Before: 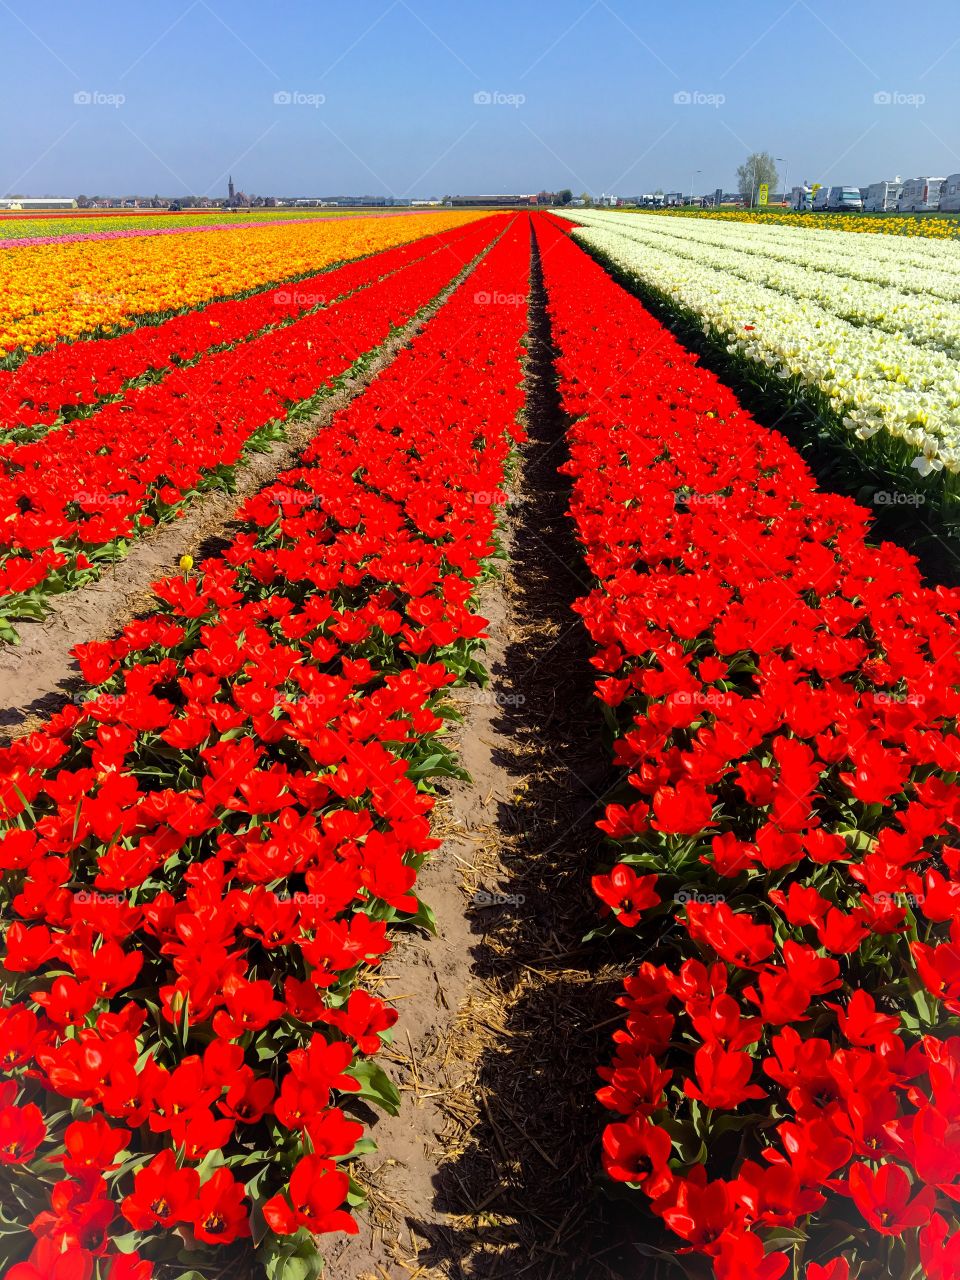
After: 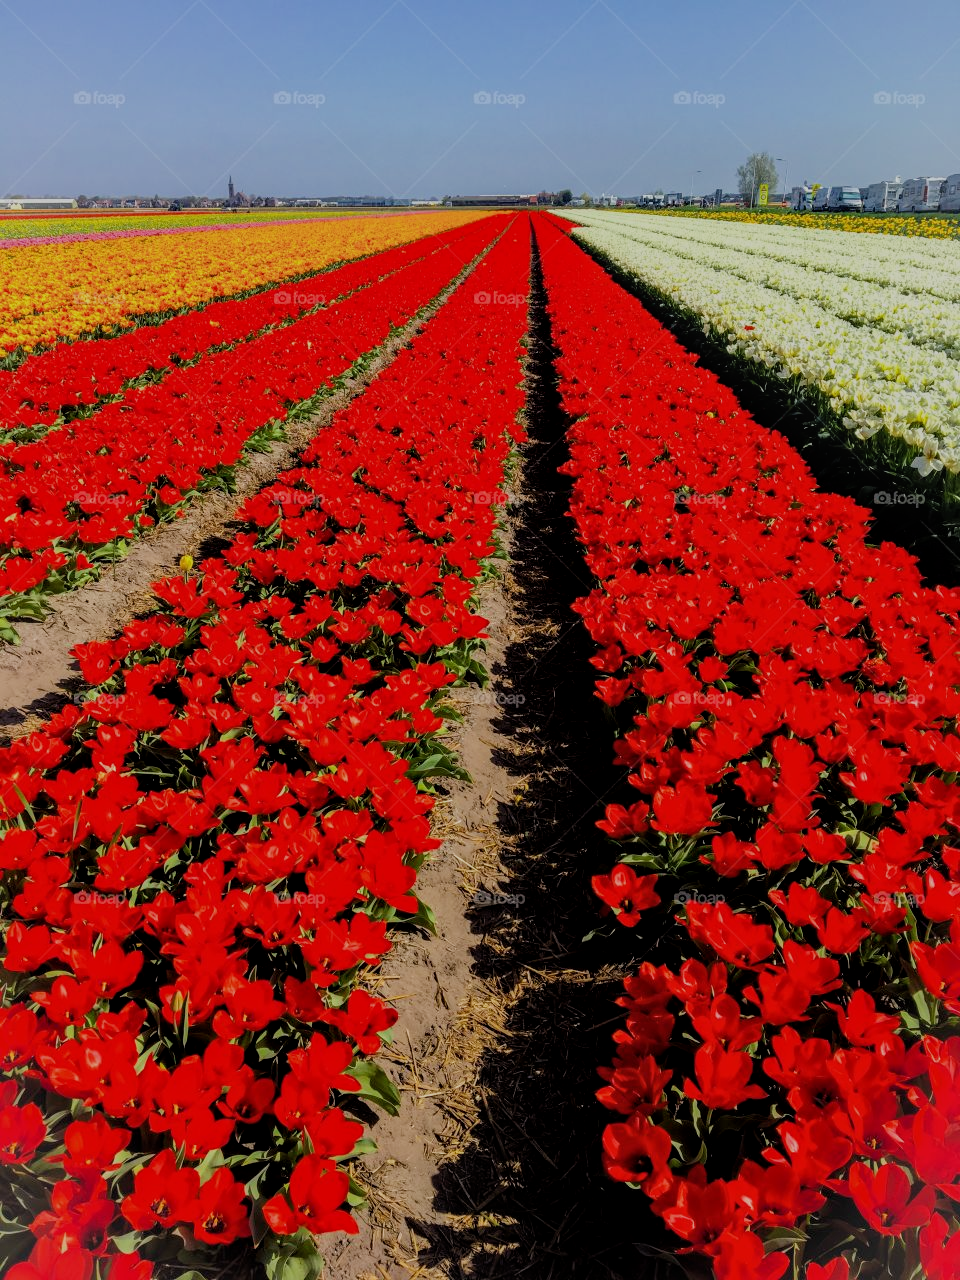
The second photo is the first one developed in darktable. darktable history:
local contrast: detail 117%
filmic rgb: black relative exposure -7.65 EV, white relative exposure 4.56 EV, hardness 3.61
exposure: exposure -0.297 EV, compensate highlight preservation false
